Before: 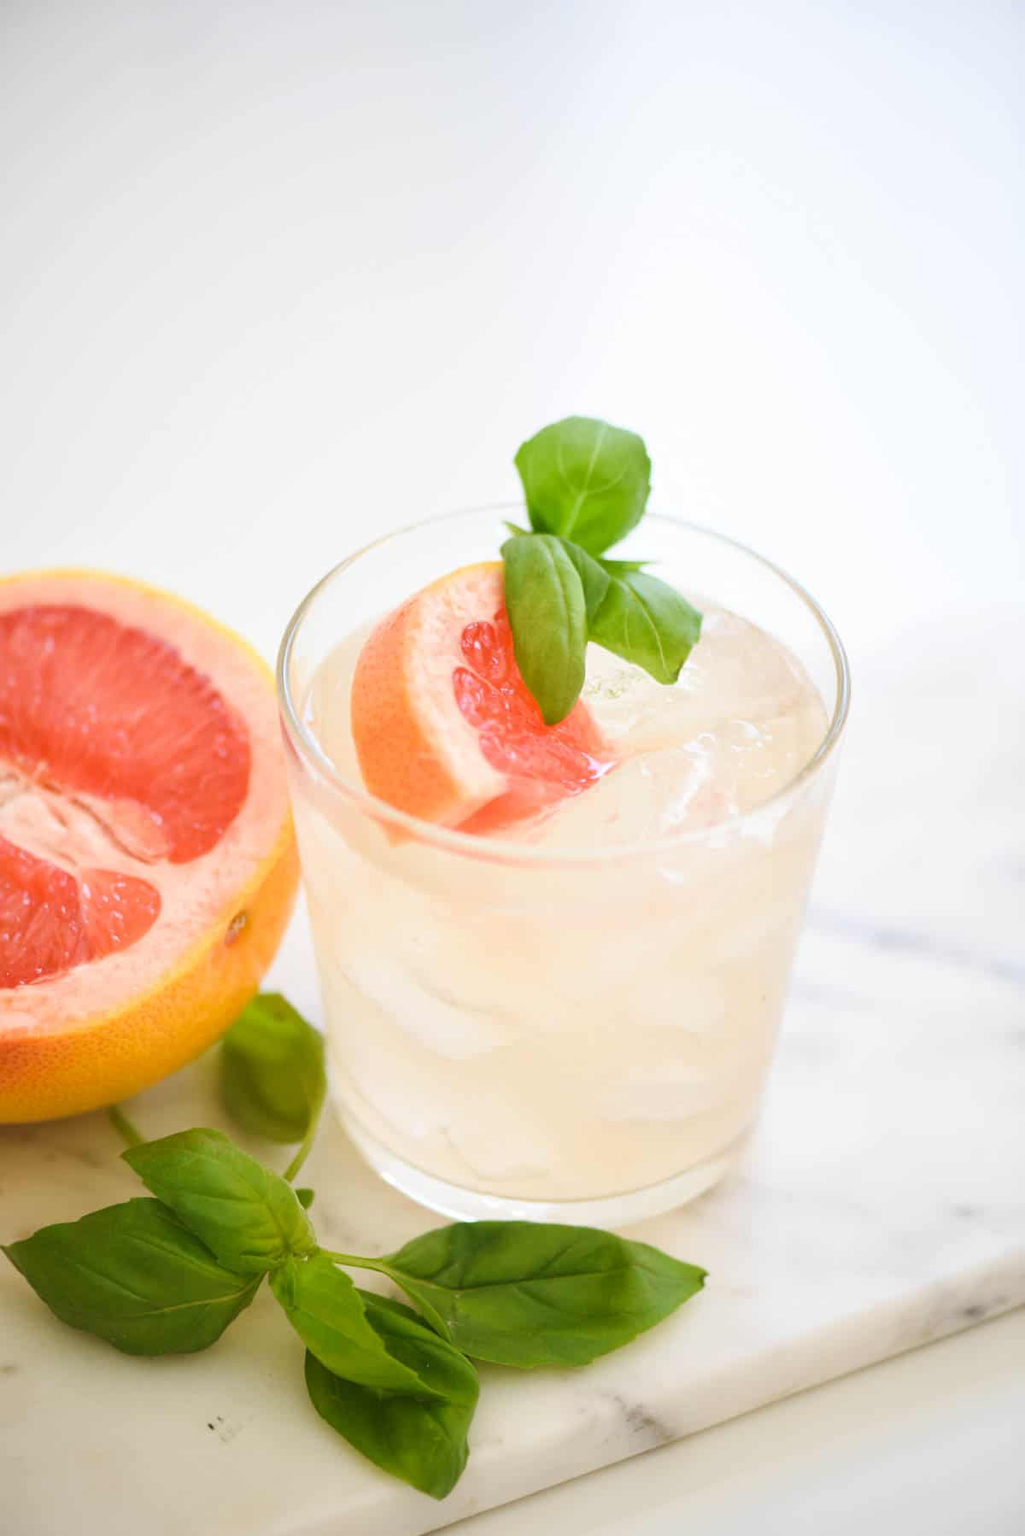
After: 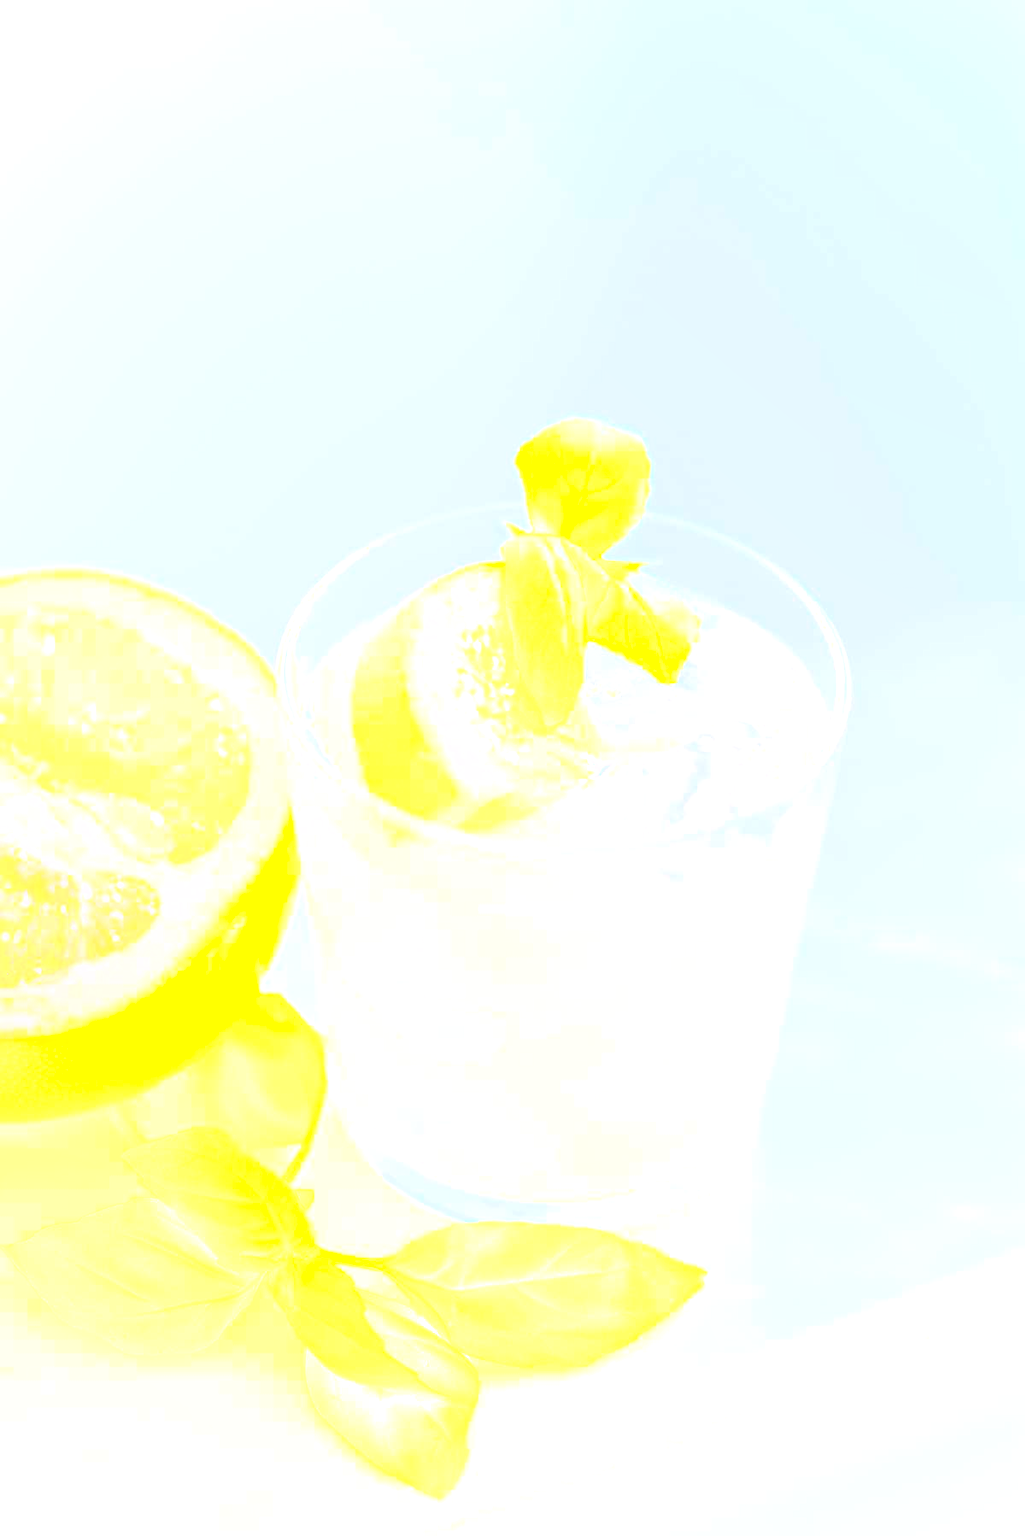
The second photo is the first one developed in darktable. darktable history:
white balance: red 0.967, blue 1.119, emerald 0.756
color contrast: green-magenta contrast 0.85, blue-yellow contrast 1.25, unbound 0
bloom: size 85%, threshold 5%, strength 85%
rgb levels: levels [[0.013, 0.434, 0.89], [0, 0.5, 1], [0, 0.5, 1]]
color balance rgb: perceptual saturation grading › global saturation 30%, global vibrance 20%
